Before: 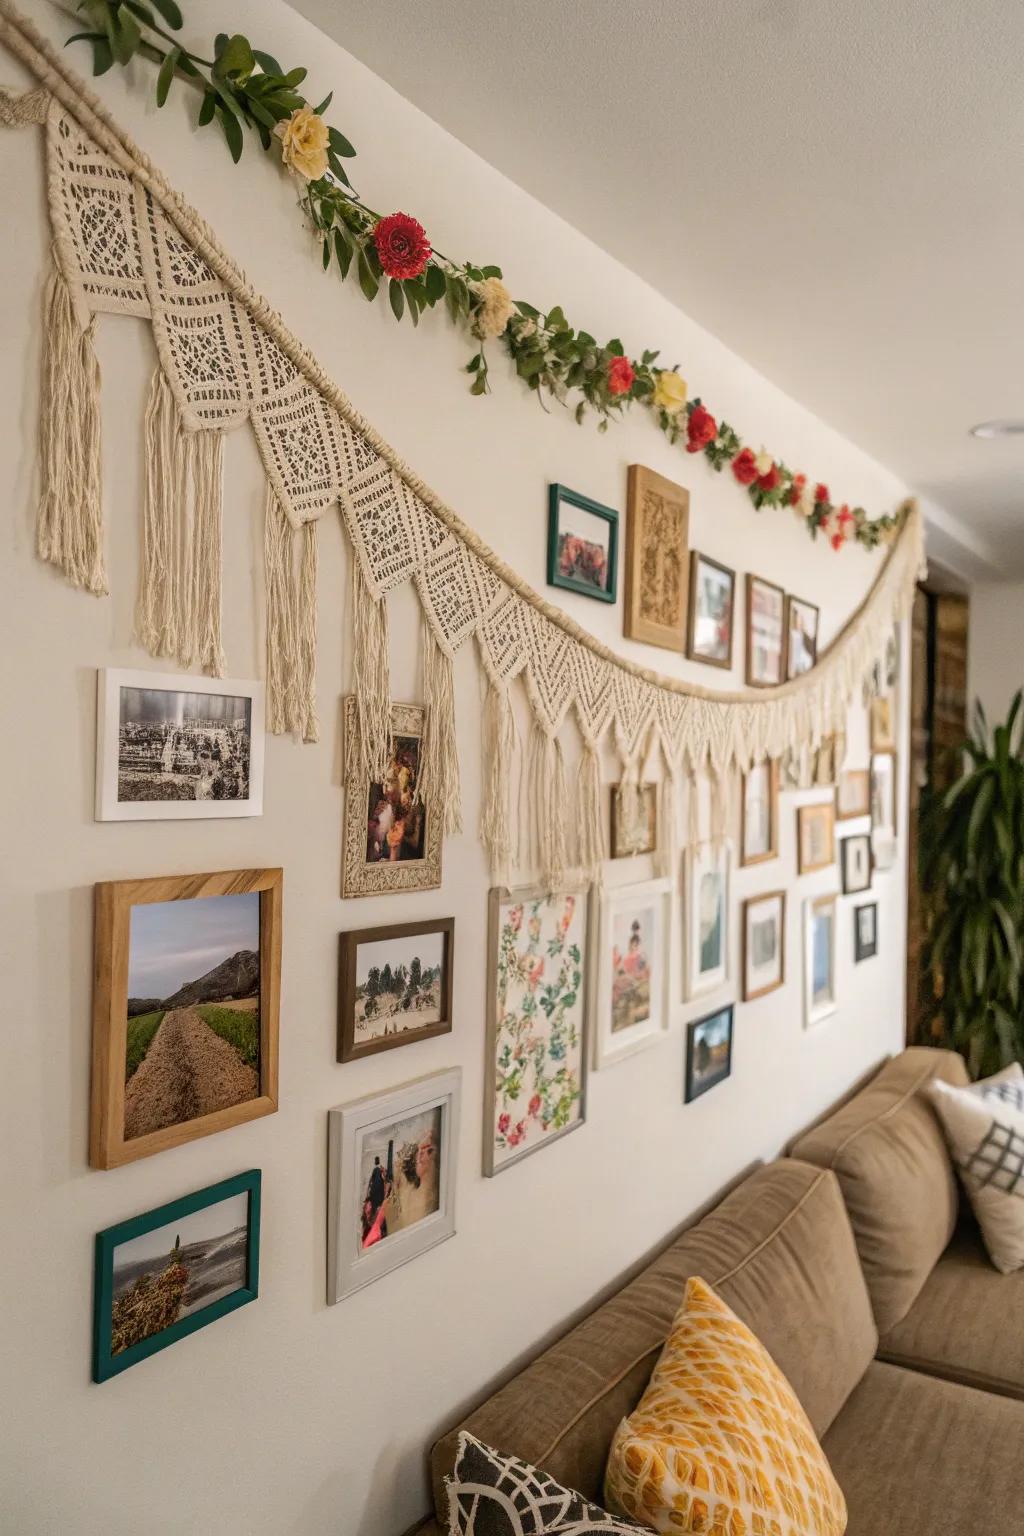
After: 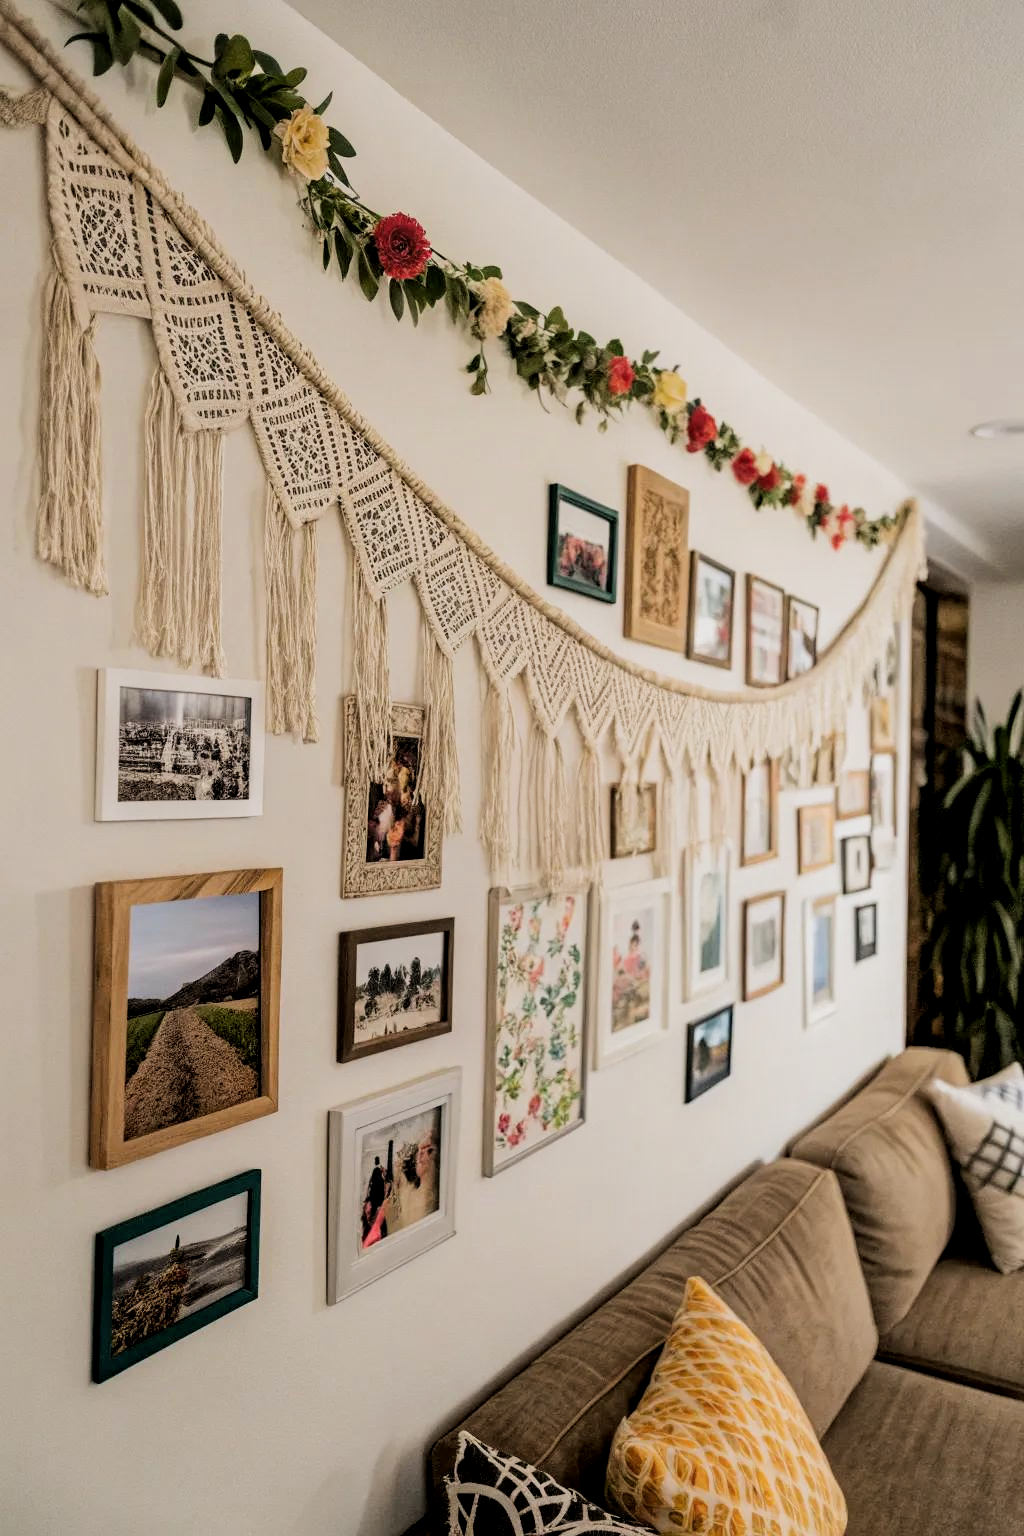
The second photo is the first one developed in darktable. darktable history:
local contrast: highlights 105%, shadows 101%, detail 119%, midtone range 0.2
filmic rgb: black relative exposure -5.03 EV, white relative exposure 3.99 EV, threshold 2.98 EV, hardness 2.9, contrast 1.297, highlights saturation mix -30.61%, iterations of high-quality reconstruction 0, enable highlight reconstruction true
